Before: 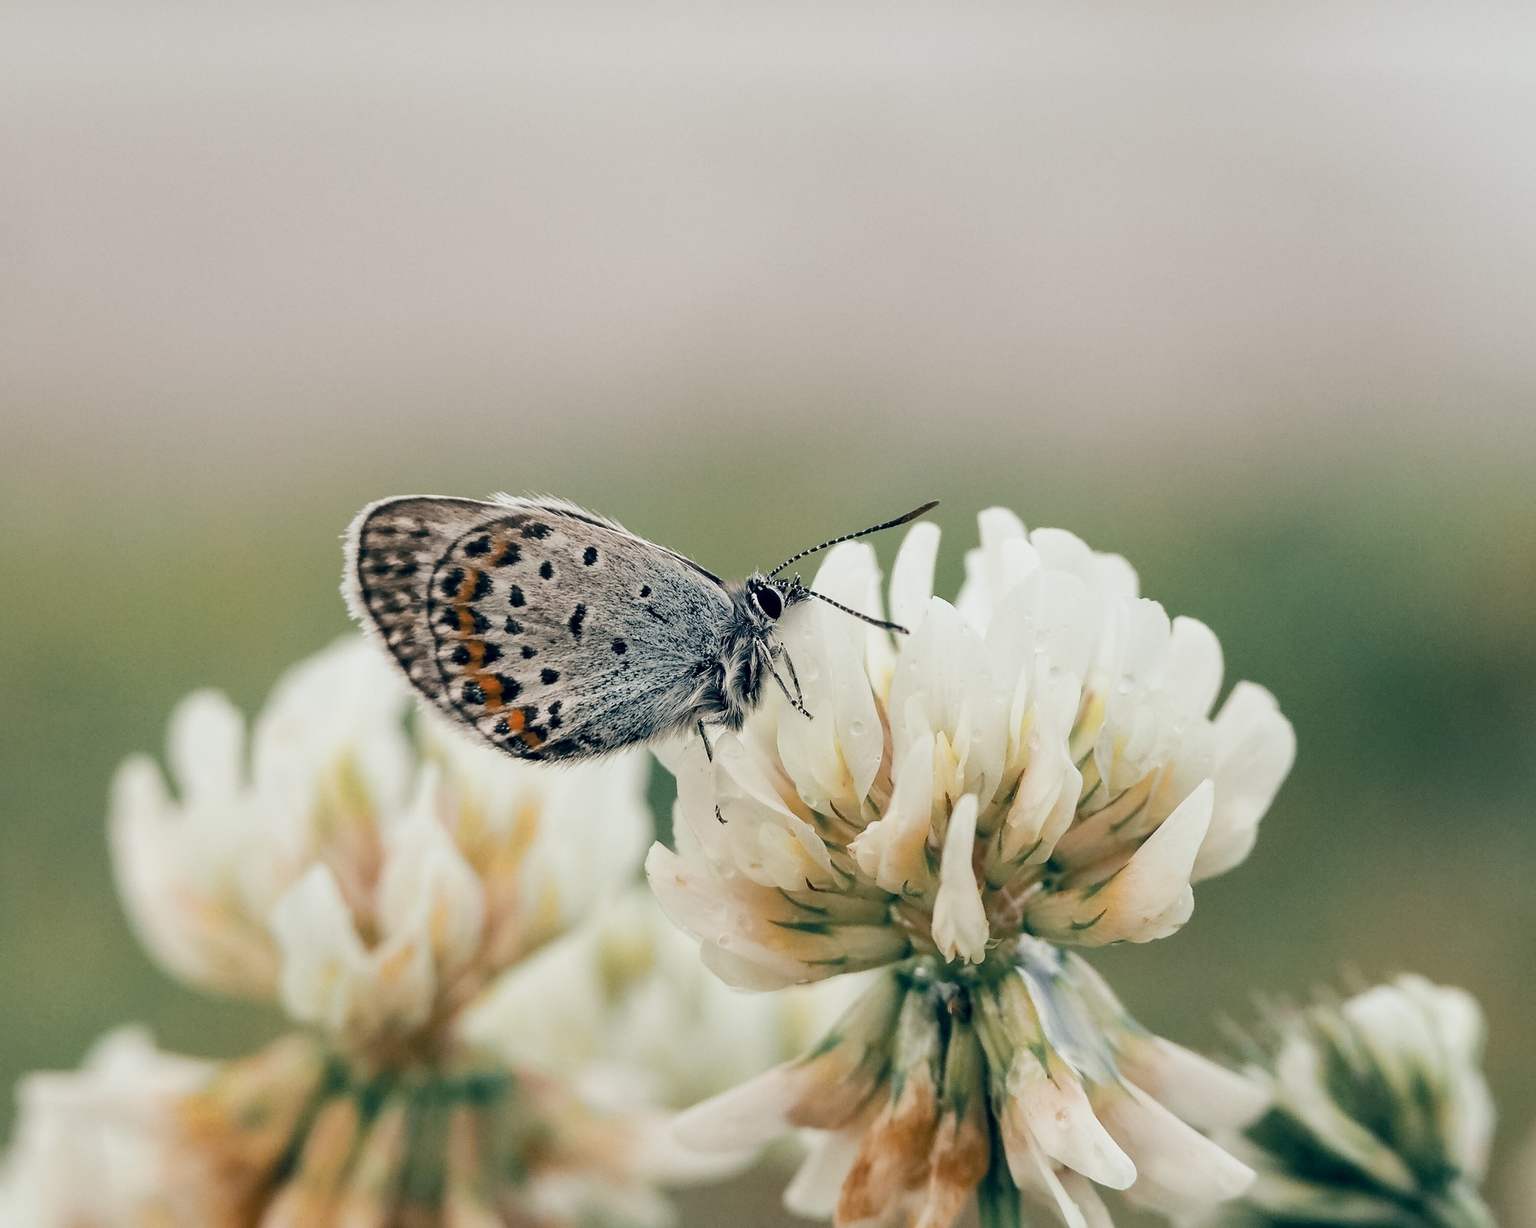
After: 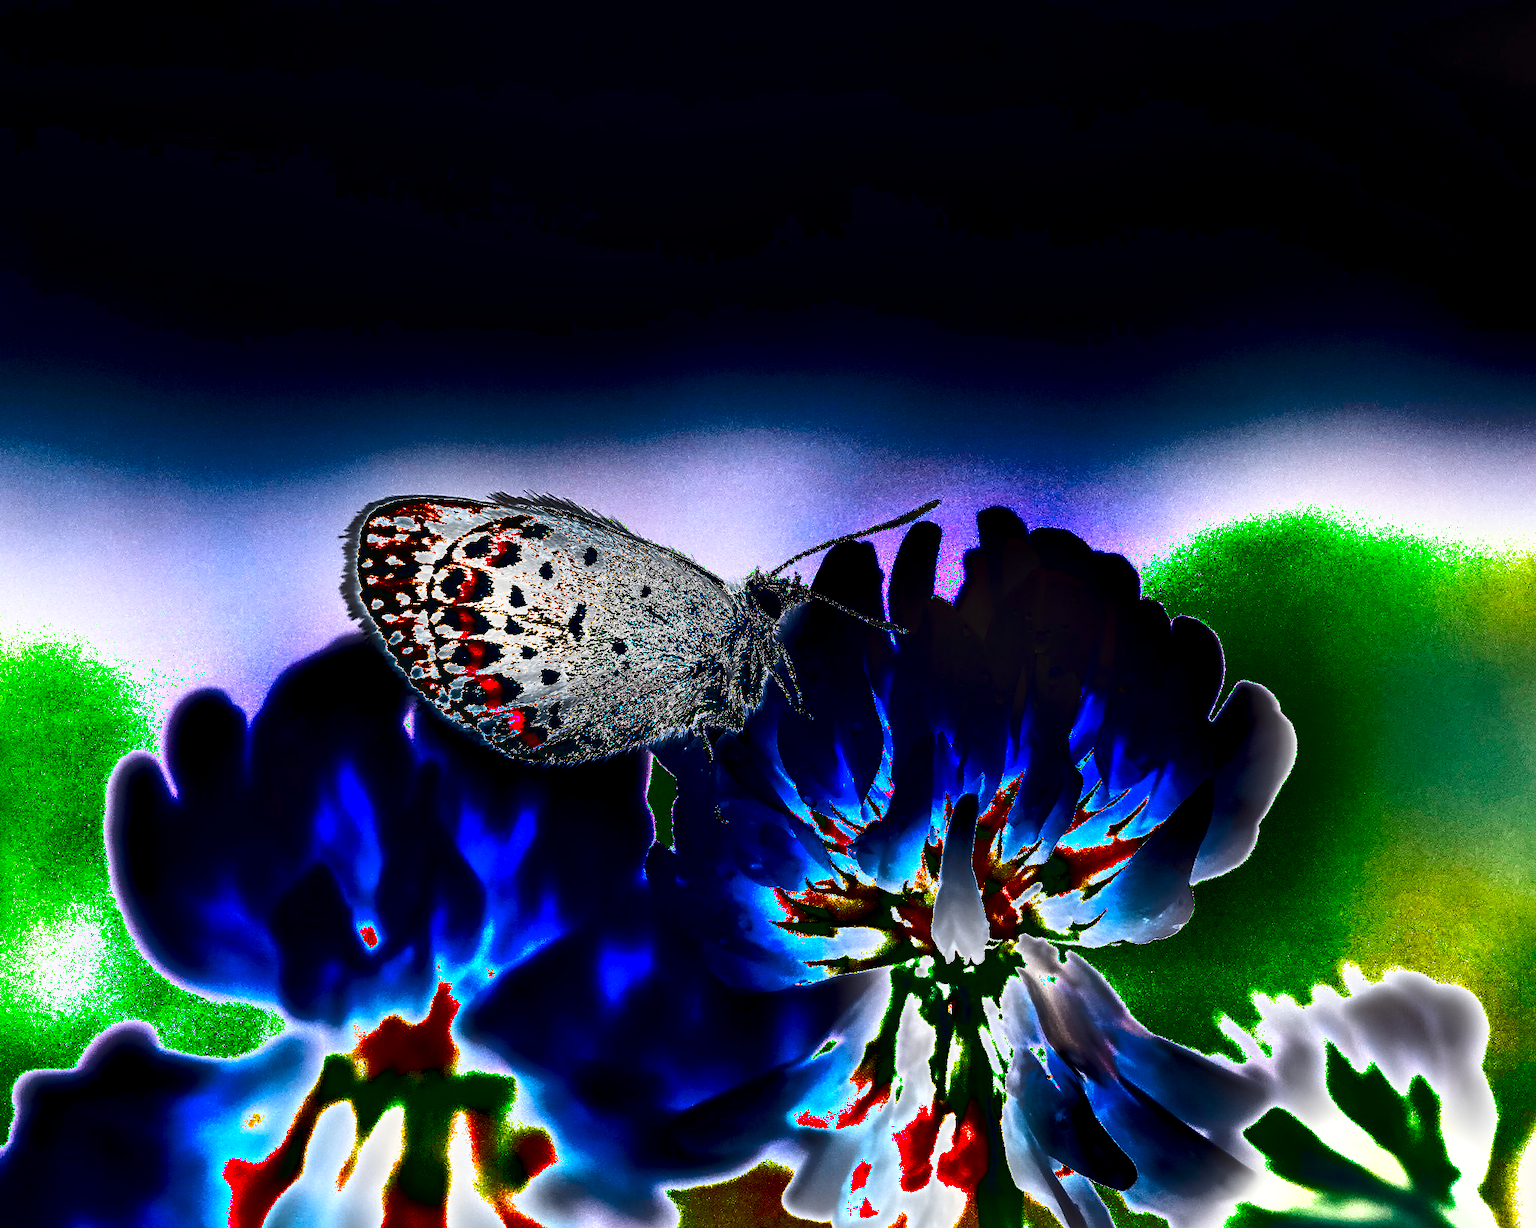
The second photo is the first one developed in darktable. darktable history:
exposure: black level correction 0.001, exposure 1.716 EV, compensate exposure bias true, compensate highlight preservation false
shadows and highlights: shadows 24.43, highlights -77.02, highlights color adjustment 89.41%, soften with gaussian
sharpen: radius 1.891, amount 0.404, threshold 1.462
color balance rgb: shadows lift › chroma 0.93%, shadows lift › hue 110.42°, global offset › chroma 0.122%, global offset › hue 253.31°, linear chroma grading › global chroma 15.212%, perceptual saturation grading › global saturation -0.082%, perceptual brilliance grading › highlights 18.478%, perceptual brilliance grading › mid-tones 32.435%, perceptual brilliance grading › shadows -31.527%, global vibrance 9.425%
